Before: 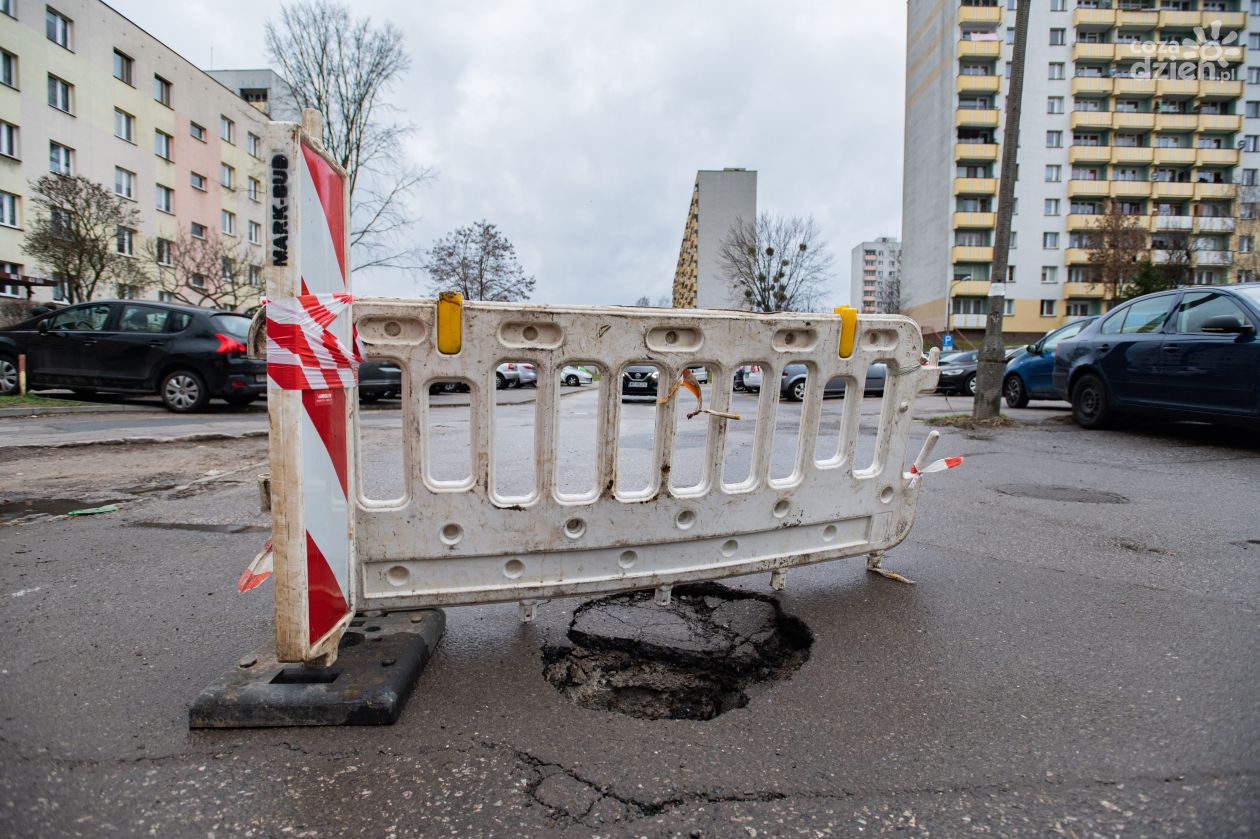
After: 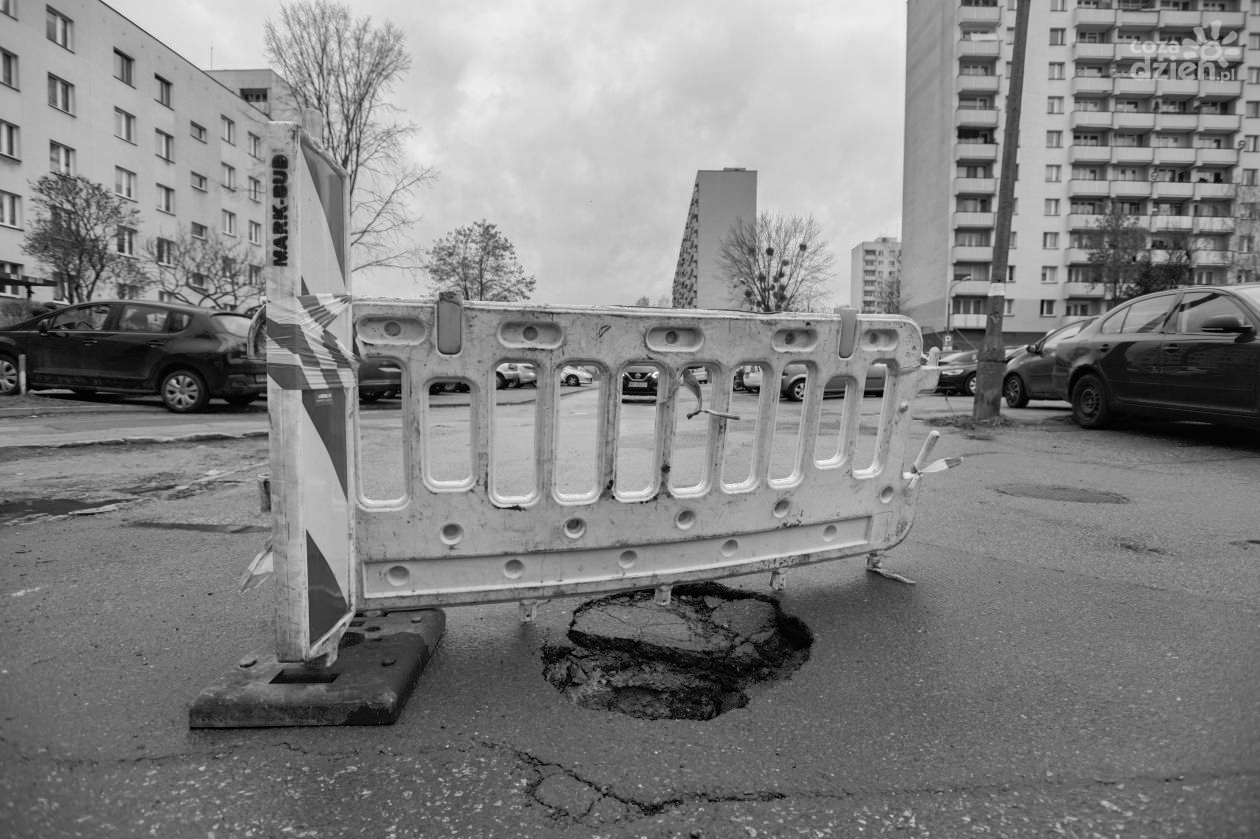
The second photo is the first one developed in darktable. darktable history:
color calibration: output gray [0.267, 0.423, 0.267, 0], gray › normalize channels true, illuminant as shot in camera, x 0.358, y 0.373, temperature 4628.91 K, gamut compression 0.002
shadows and highlights: on, module defaults
